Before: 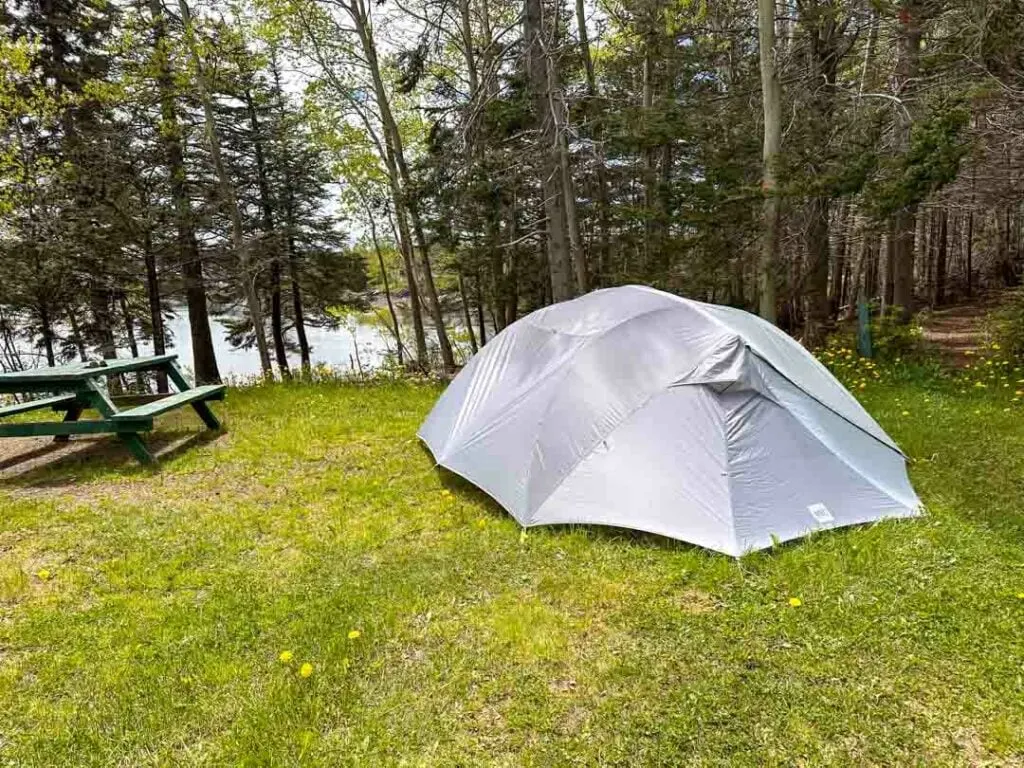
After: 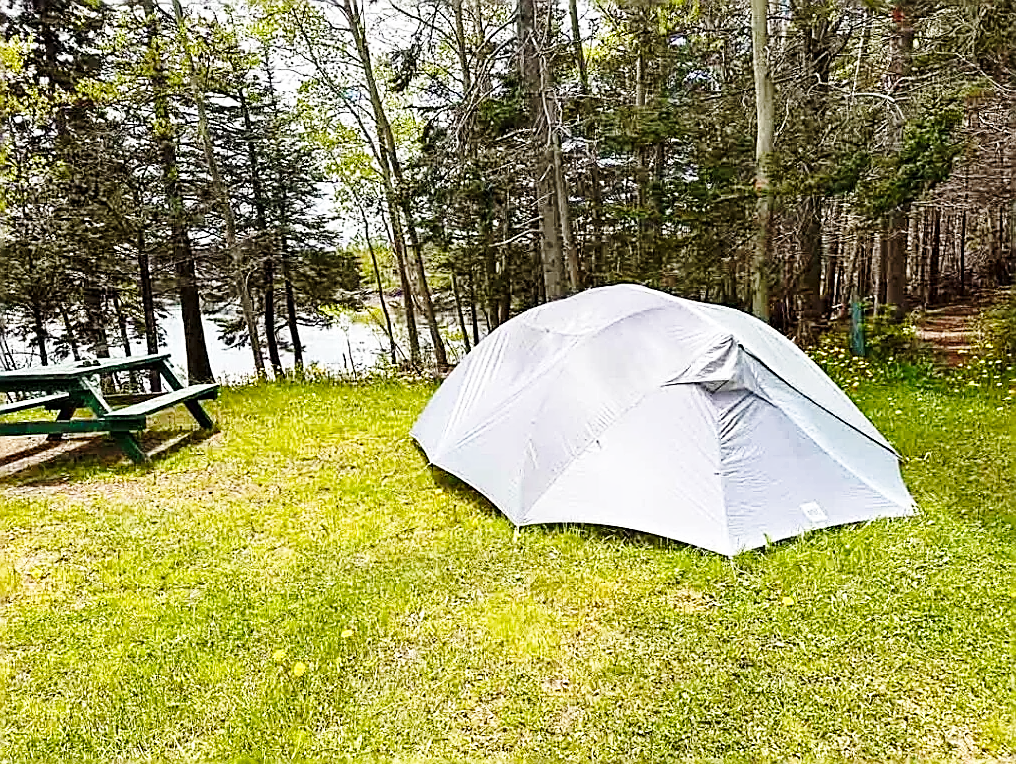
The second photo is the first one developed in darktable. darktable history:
base curve: curves: ch0 [(0, 0) (0.028, 0.03) (0.121, 0.232) (0.46, 0.748) (0.859, 0.968) (1, 1)], preserve colors none
sharpen: radius 1.636, amount 1.306
crop and rotate: left 0.73%, top 0.21%, bottom 0.291%
